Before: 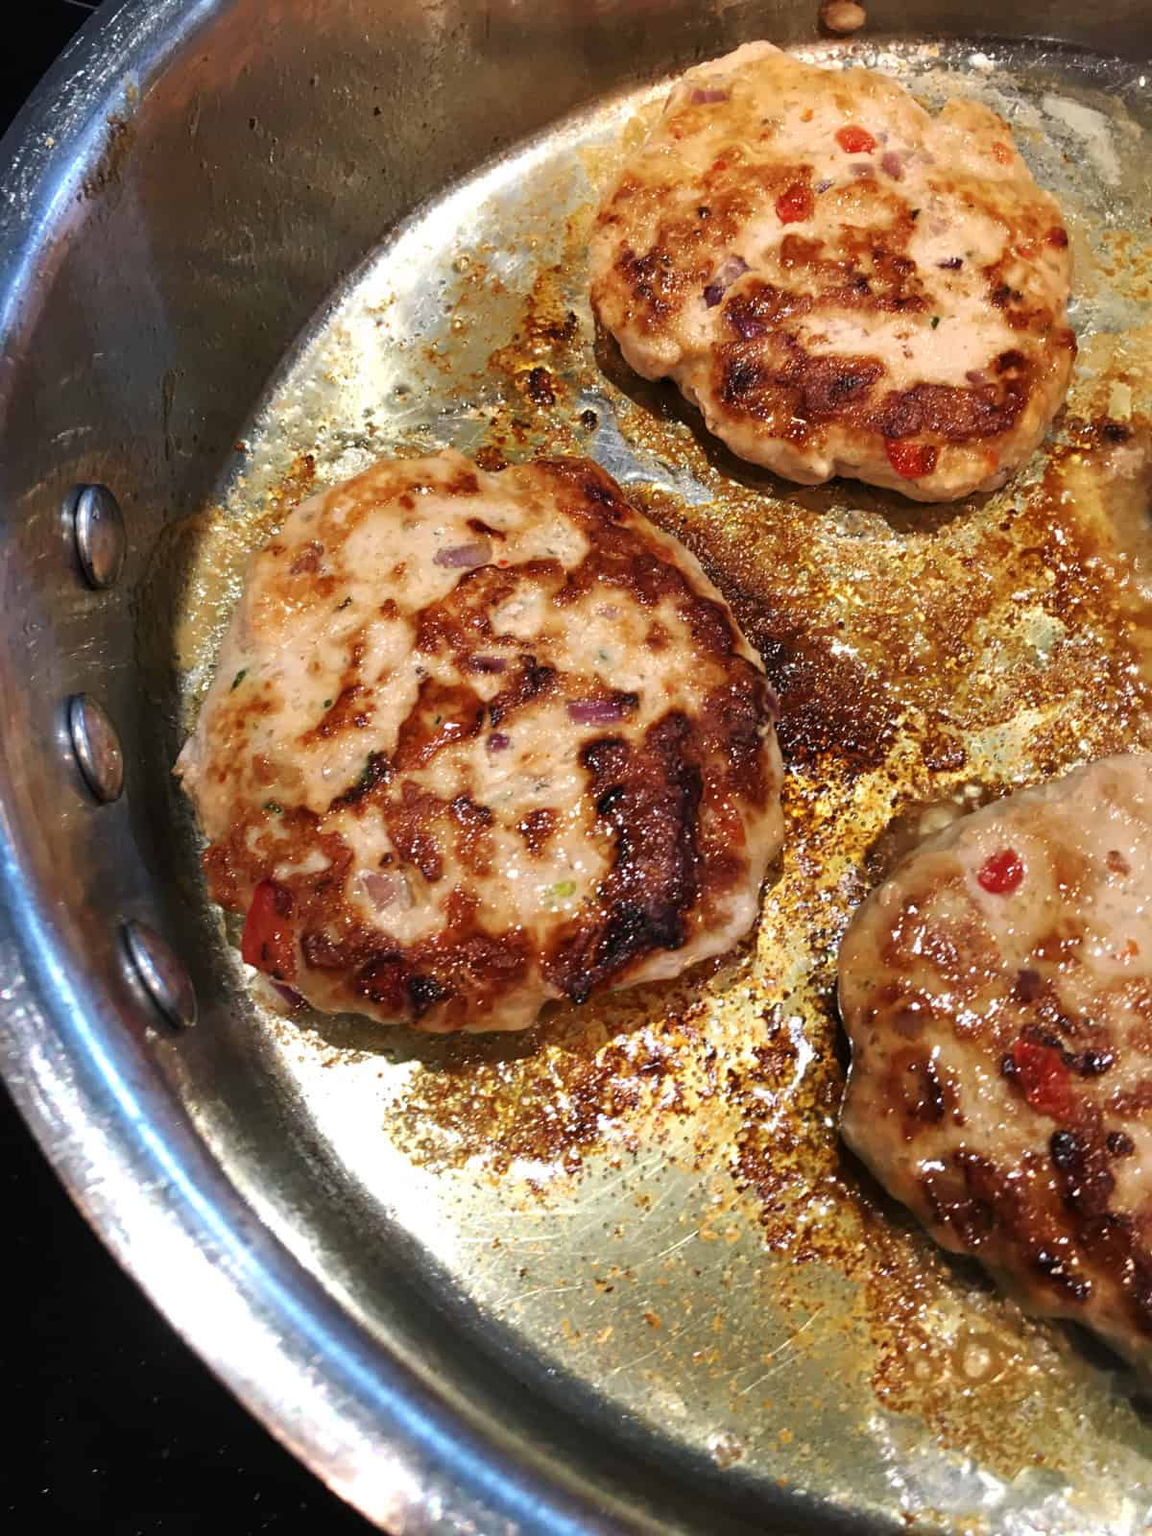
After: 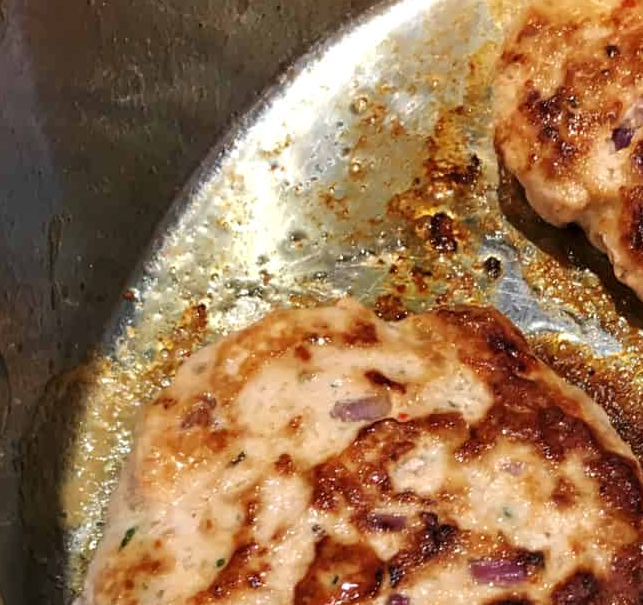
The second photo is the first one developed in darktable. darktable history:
crop: left 10.121%, top 10.631%, right 36.218%, bottom 51.526%
local contrast: highlights 100%, shadows 100%, detail 120%, midtone range 0.2
